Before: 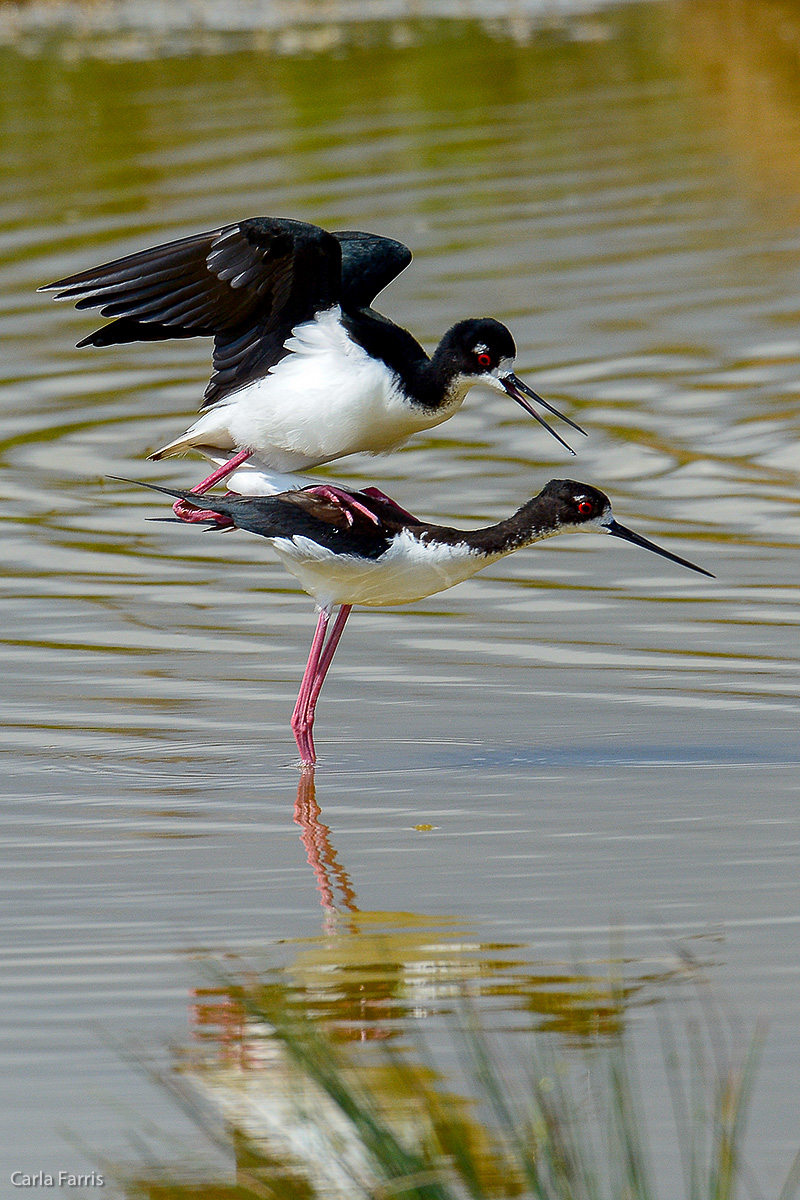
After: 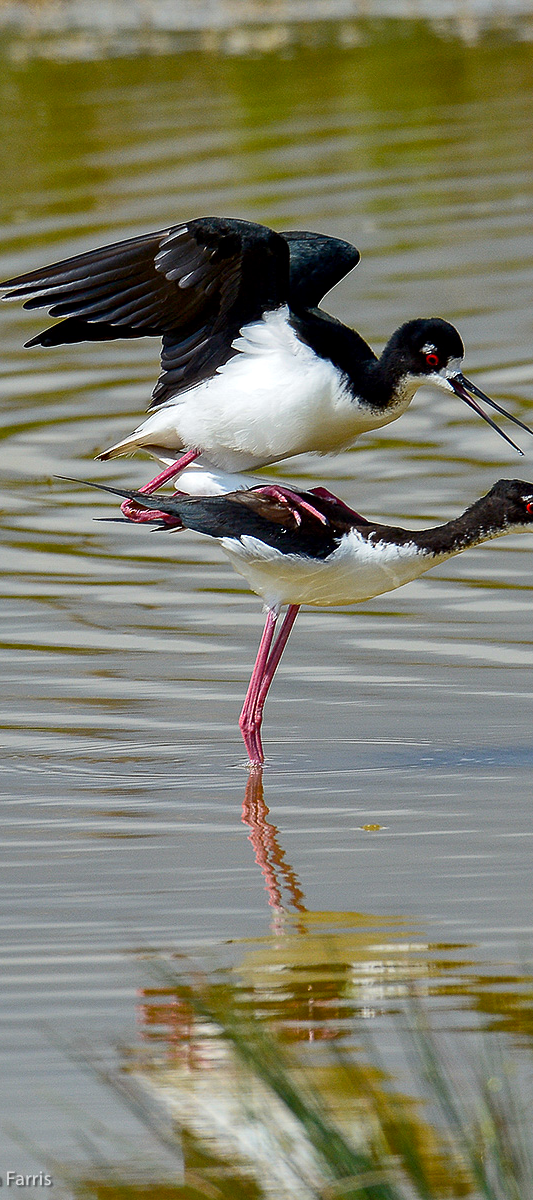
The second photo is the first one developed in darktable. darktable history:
shadows and highlights: shadows 59.28, soften with gaussian
crop and rotate: left 6.636%, right 26.711%
local contrast: mode bilateral grid, contrast 20, coarseness 51, detail 119%, midtone range 0.2
